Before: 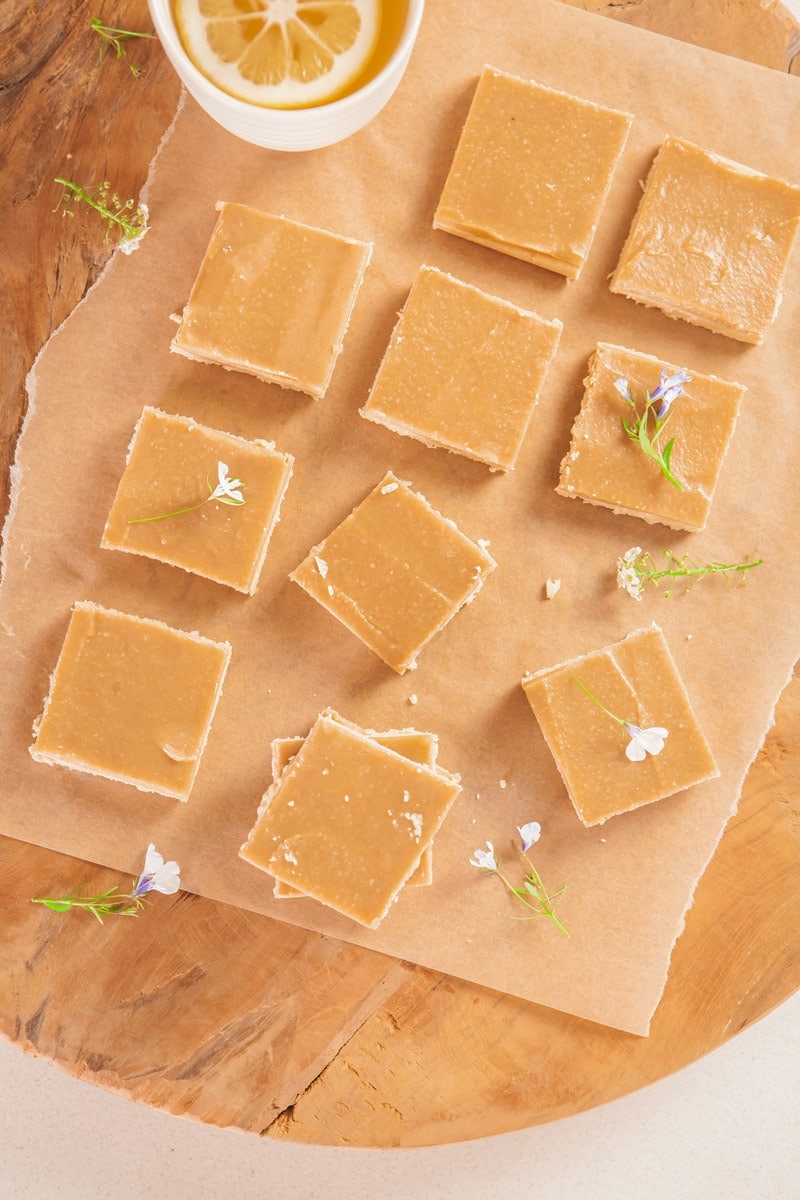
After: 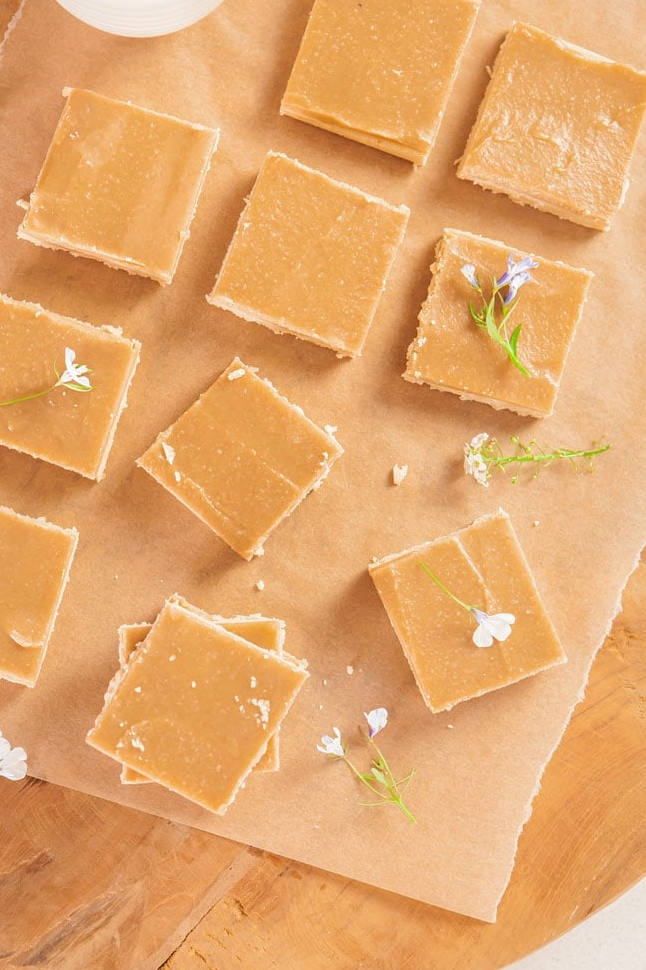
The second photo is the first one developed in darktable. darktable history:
tone equalizer: on, module defaults
crop: left 19.159%, top 9.58%, bottom 9.58%
